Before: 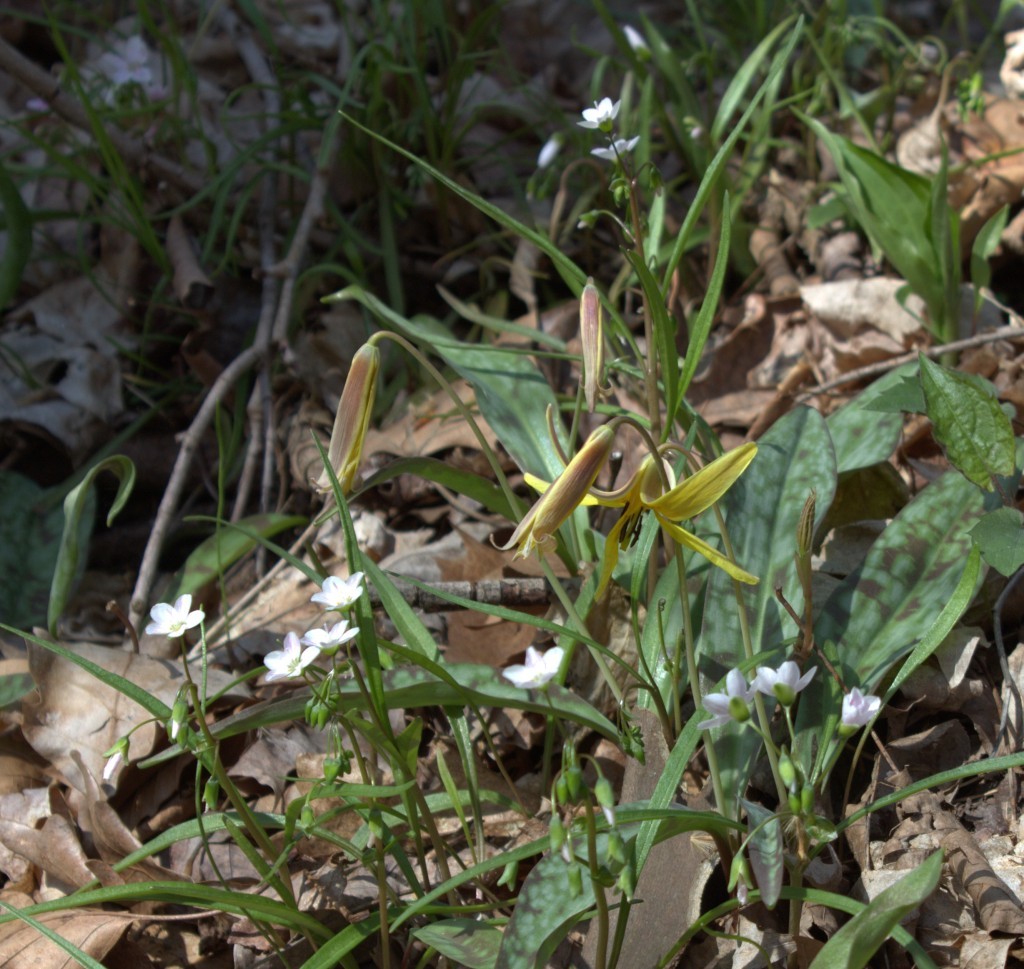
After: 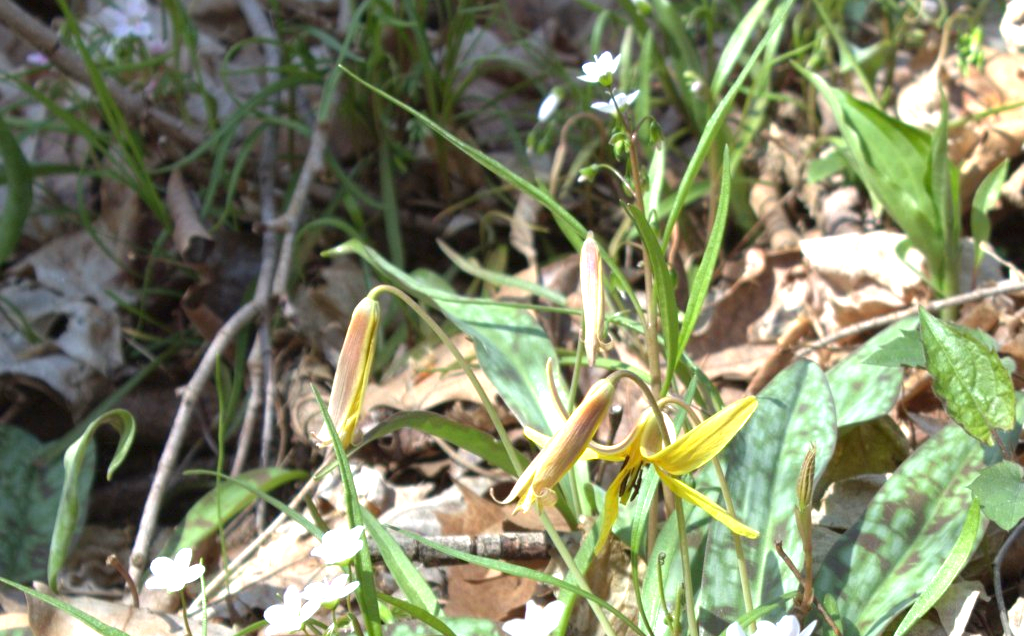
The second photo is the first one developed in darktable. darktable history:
levels: levels [0, 0.476, 0.951]
exposure: black level correction 0, exposure 1.45 EV, compensate exposure bias true, compensate highlight preservation false
crop and rotate: top 4.848%, bottom 29.503%
